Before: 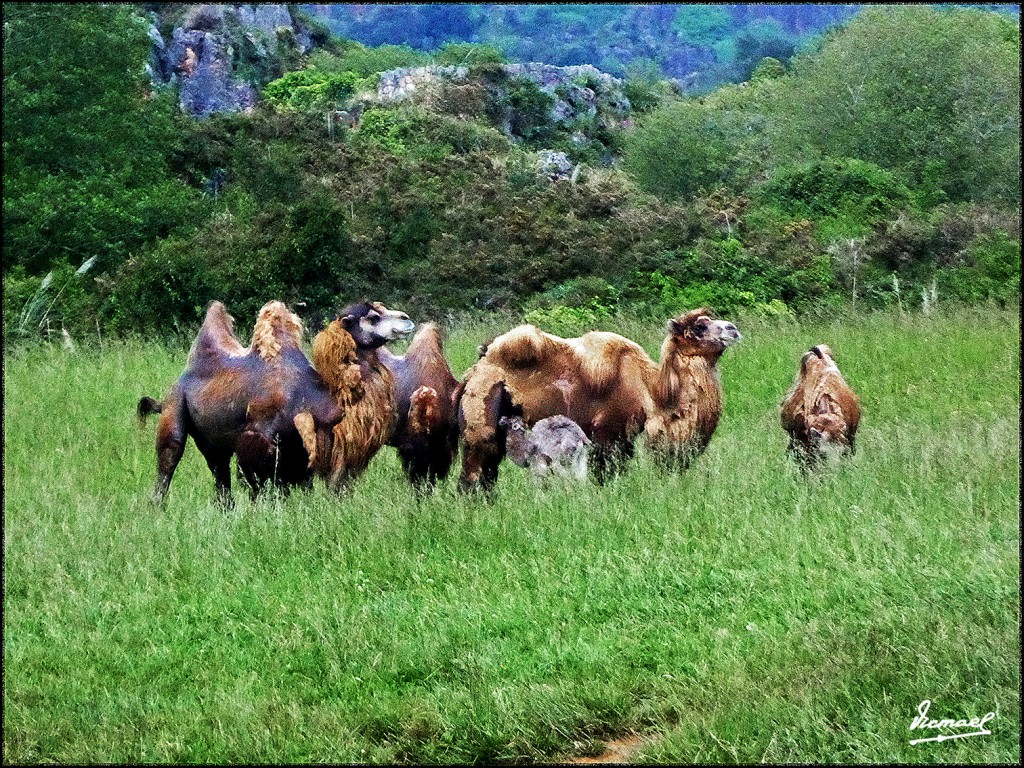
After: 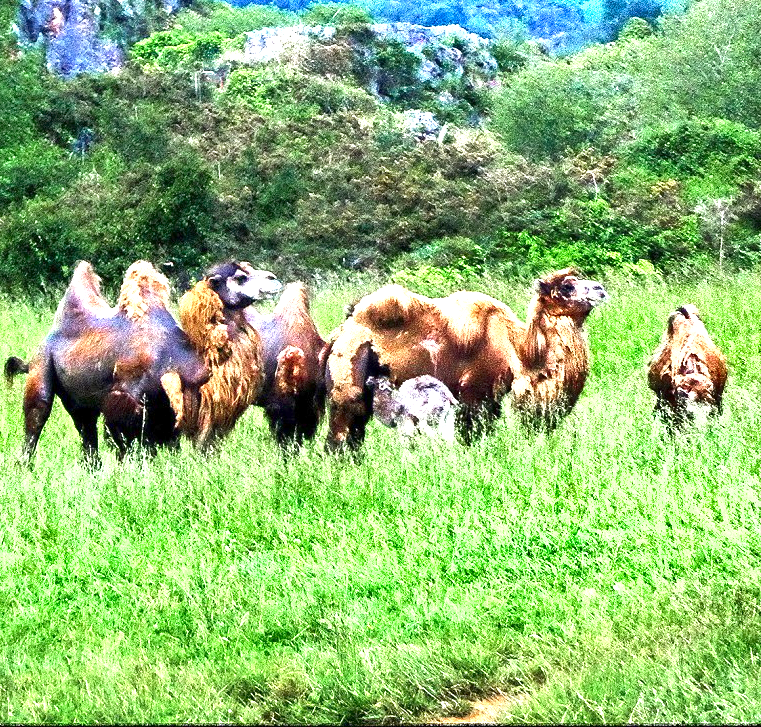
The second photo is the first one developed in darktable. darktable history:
exposure: exposure 1.511 EV, compensate highlight preservation false
shadows and highlights: highlights color adjustment 52.6%, low approximation 0.01, soften with gaussian
crop and rotate: left 13.084%, top 5.236%, right 12.516%
levels: levels [0, 0.478, 1]
